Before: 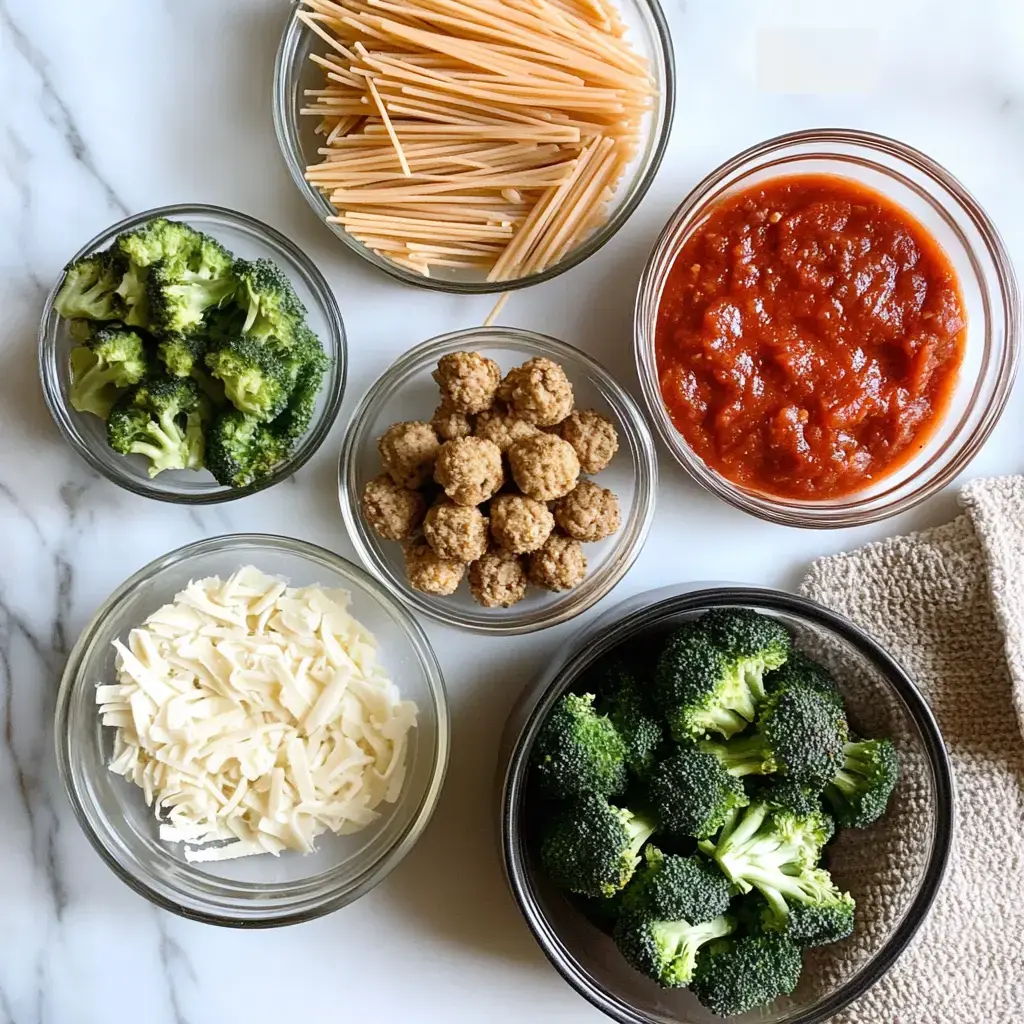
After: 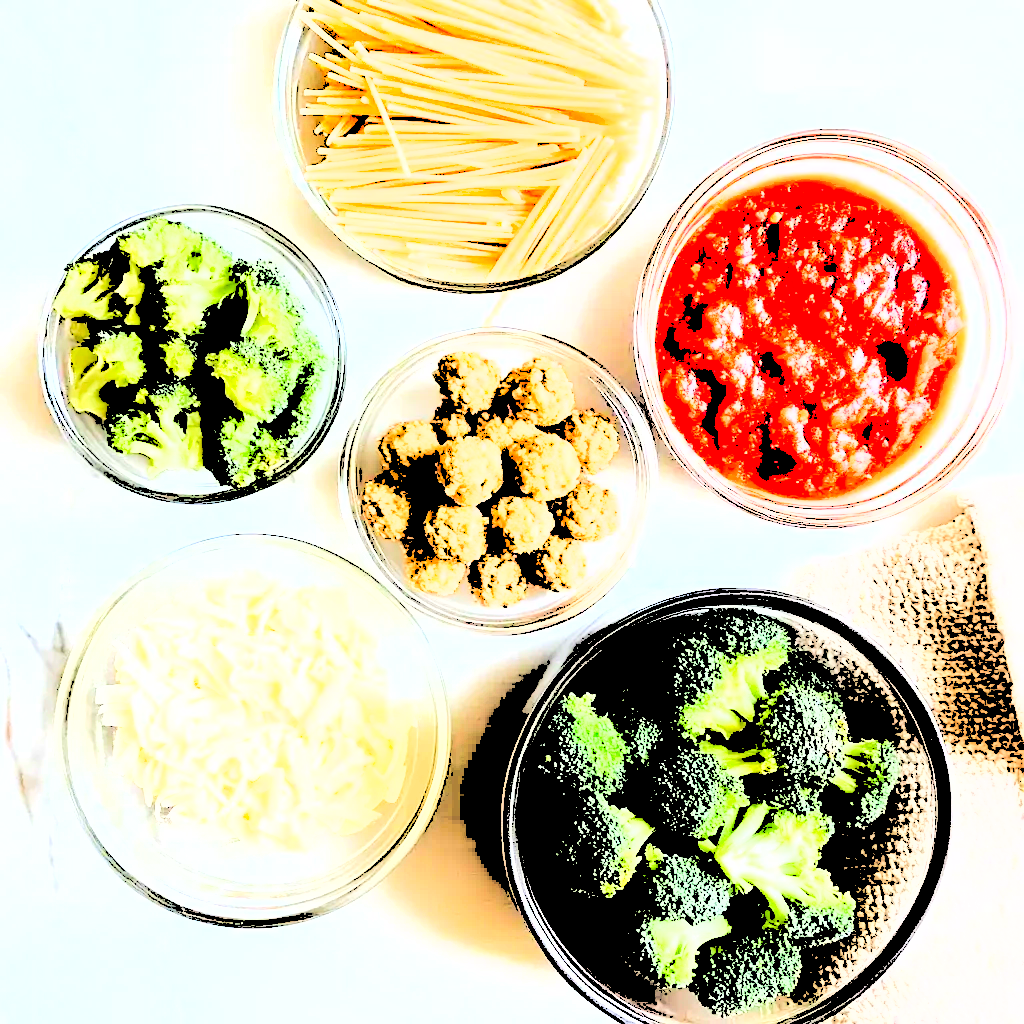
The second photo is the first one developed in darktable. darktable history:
levels: levels [0.246, 0.256, 0.506]
shadows and highlights: shadows 37.46, highlights -27.98, soften with gaussian
